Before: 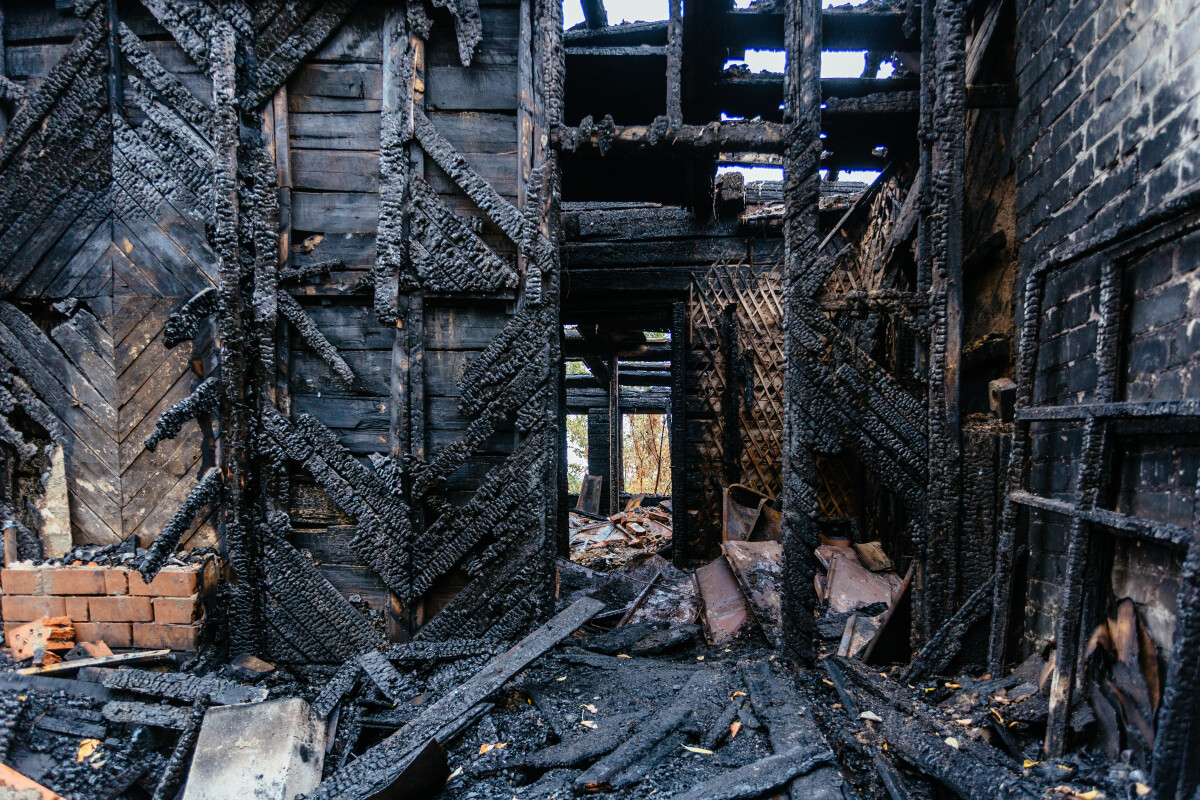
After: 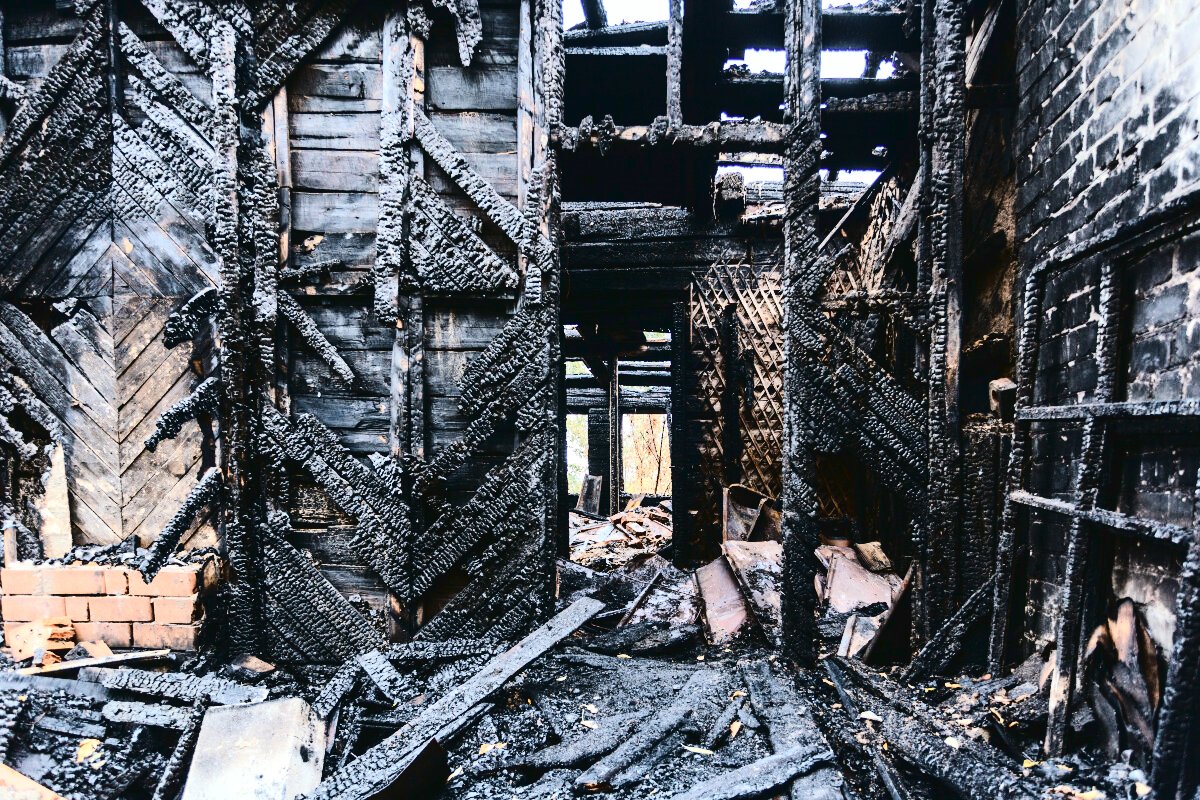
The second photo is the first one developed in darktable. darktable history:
tone curve: curves: ch0 [(0, 0.03) (0.113, 0.087) (0.207, 0.184) (0.515, 0.612) (0.712, 0.793) (1, 0.946)]; ch1 [(0, 0) (0.172, 0.123) (0.317, 0.279) (0.414, 0.382) (0.476, 0.479) (0.505, 0.498) (0.534, 0.534) (0.621, 0.65) (0.709, 0.764) (1, 1)]; ch2 [(0, 0) (0.411, 0.424) (0.505, 0.505) (0.521, 0.524) (0.537, 0.57) (0.65, 0.699) (1, 1)], color space Lab, linked channels, preserve colors none
contrast brightness saturation: contrast 0.25, saturation -0.317
exposure: exposure 1.093 EV, compensate highlight preservation false
